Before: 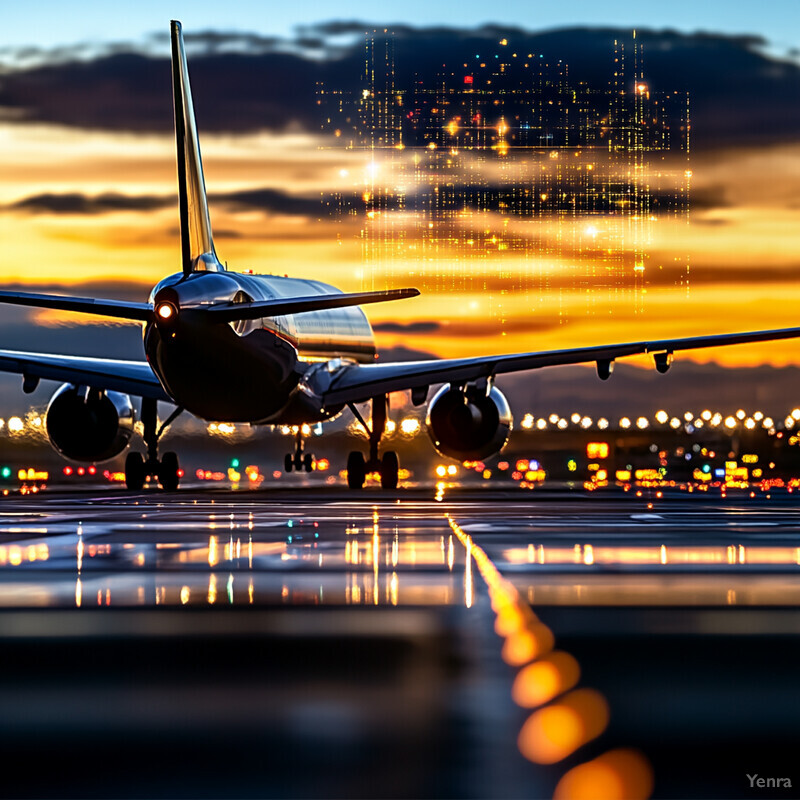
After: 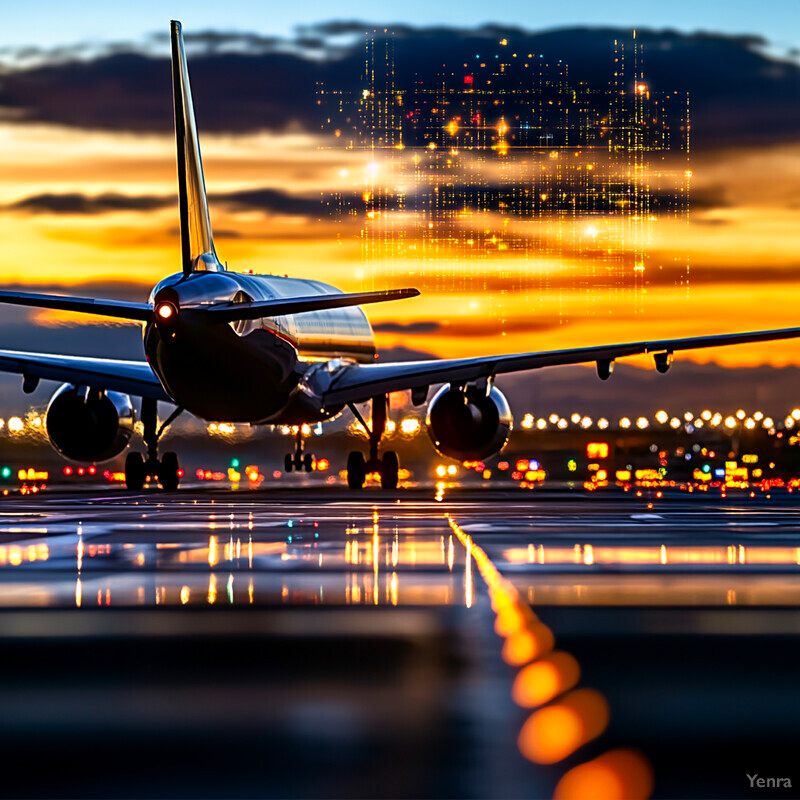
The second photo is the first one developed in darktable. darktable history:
color correction: highlights a* 3.41, highlights b* 1.78, saturation 1.19
